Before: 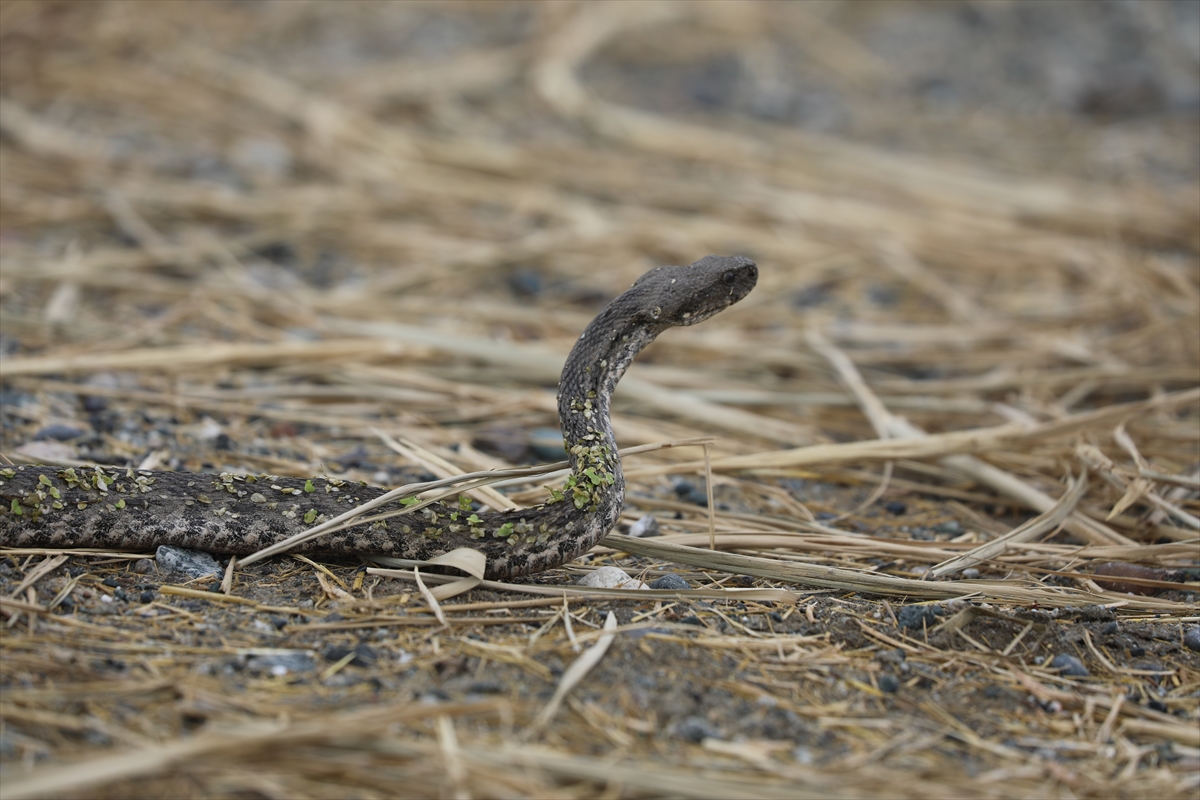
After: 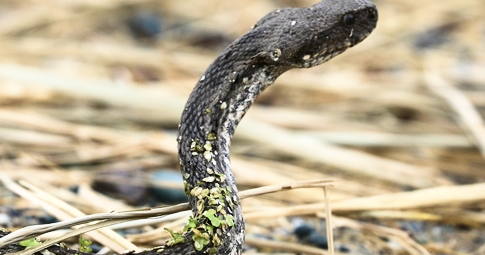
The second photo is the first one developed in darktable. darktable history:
crop: left 31.708%, top 32.295%, right 27.825%, bottom 35.816%
velvia: on, module defaults
base curve: curves: ch0 [(0, 0) (0.557, 0.834) (1, 1)], preserve colors none
local contrast: mode bilateral grid, contrast 28, coarseness 16, detail 116%, midtone range 0.2
contrast brightness saturation: contrast 0.27
tone equalizer: on, module defaults
